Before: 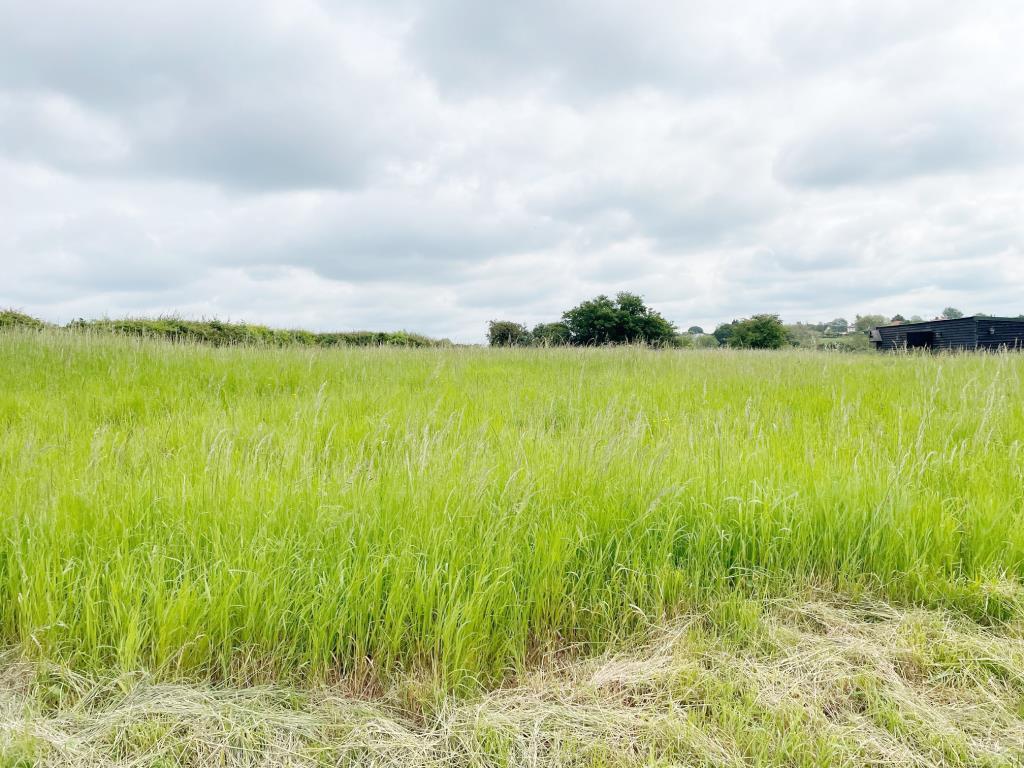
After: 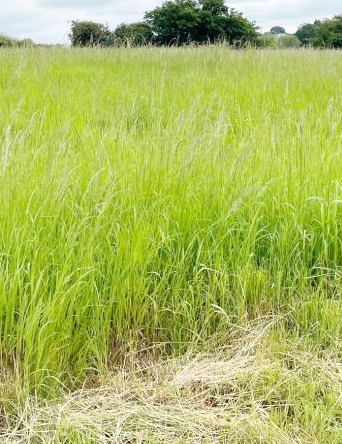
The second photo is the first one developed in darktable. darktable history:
crop: left 40.89%, top 39.079%, right 25.707%, bottom 2.985%
exposure: exposure 0.154 EV, compensate highlight preservation false
